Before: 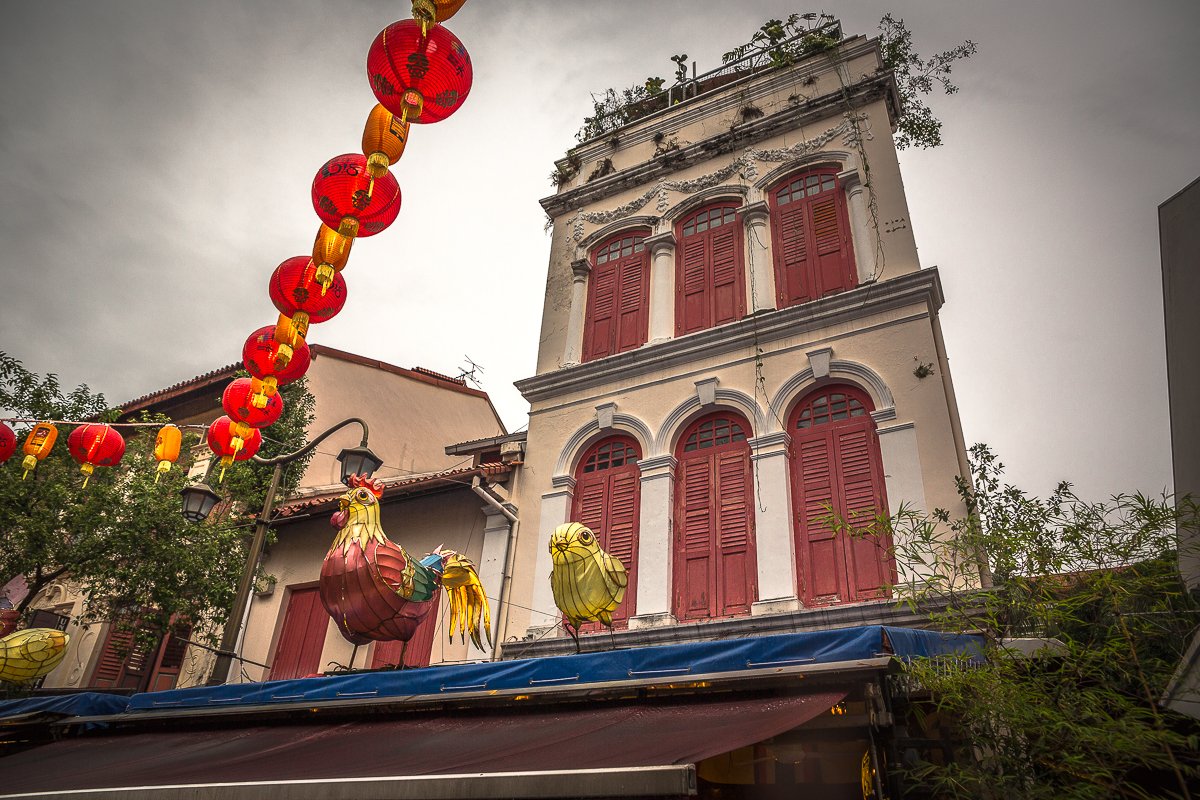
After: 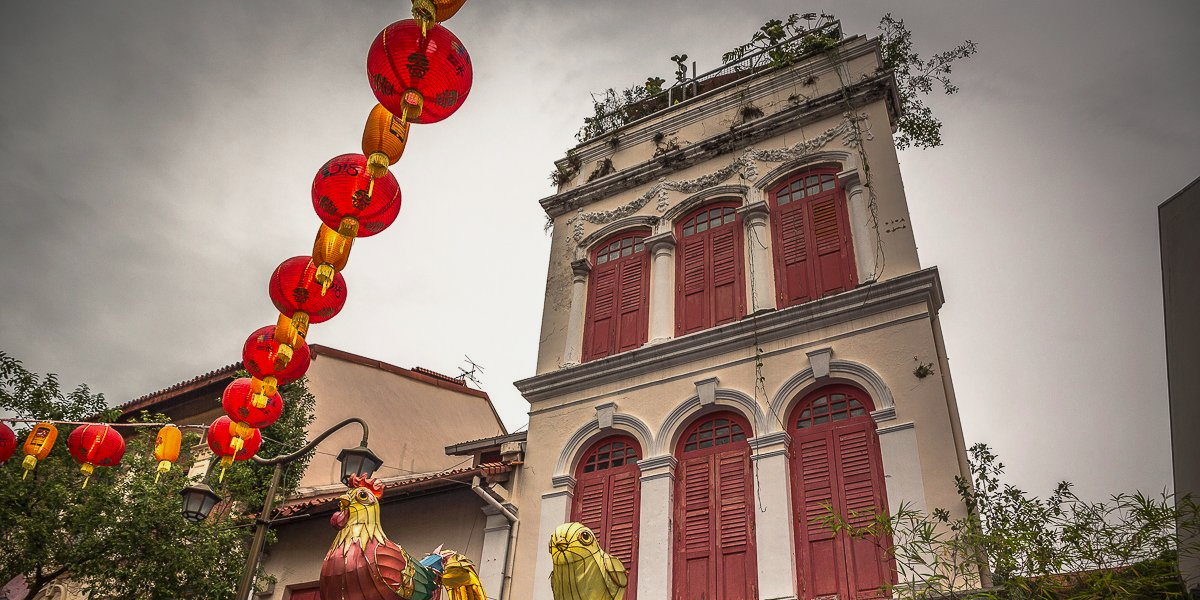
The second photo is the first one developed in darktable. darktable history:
exposure: black level correction 0.001, exposure -0.198 EV, compensate exposure bias true, compensate highlight preservation false
crop: bottom 24.988%
